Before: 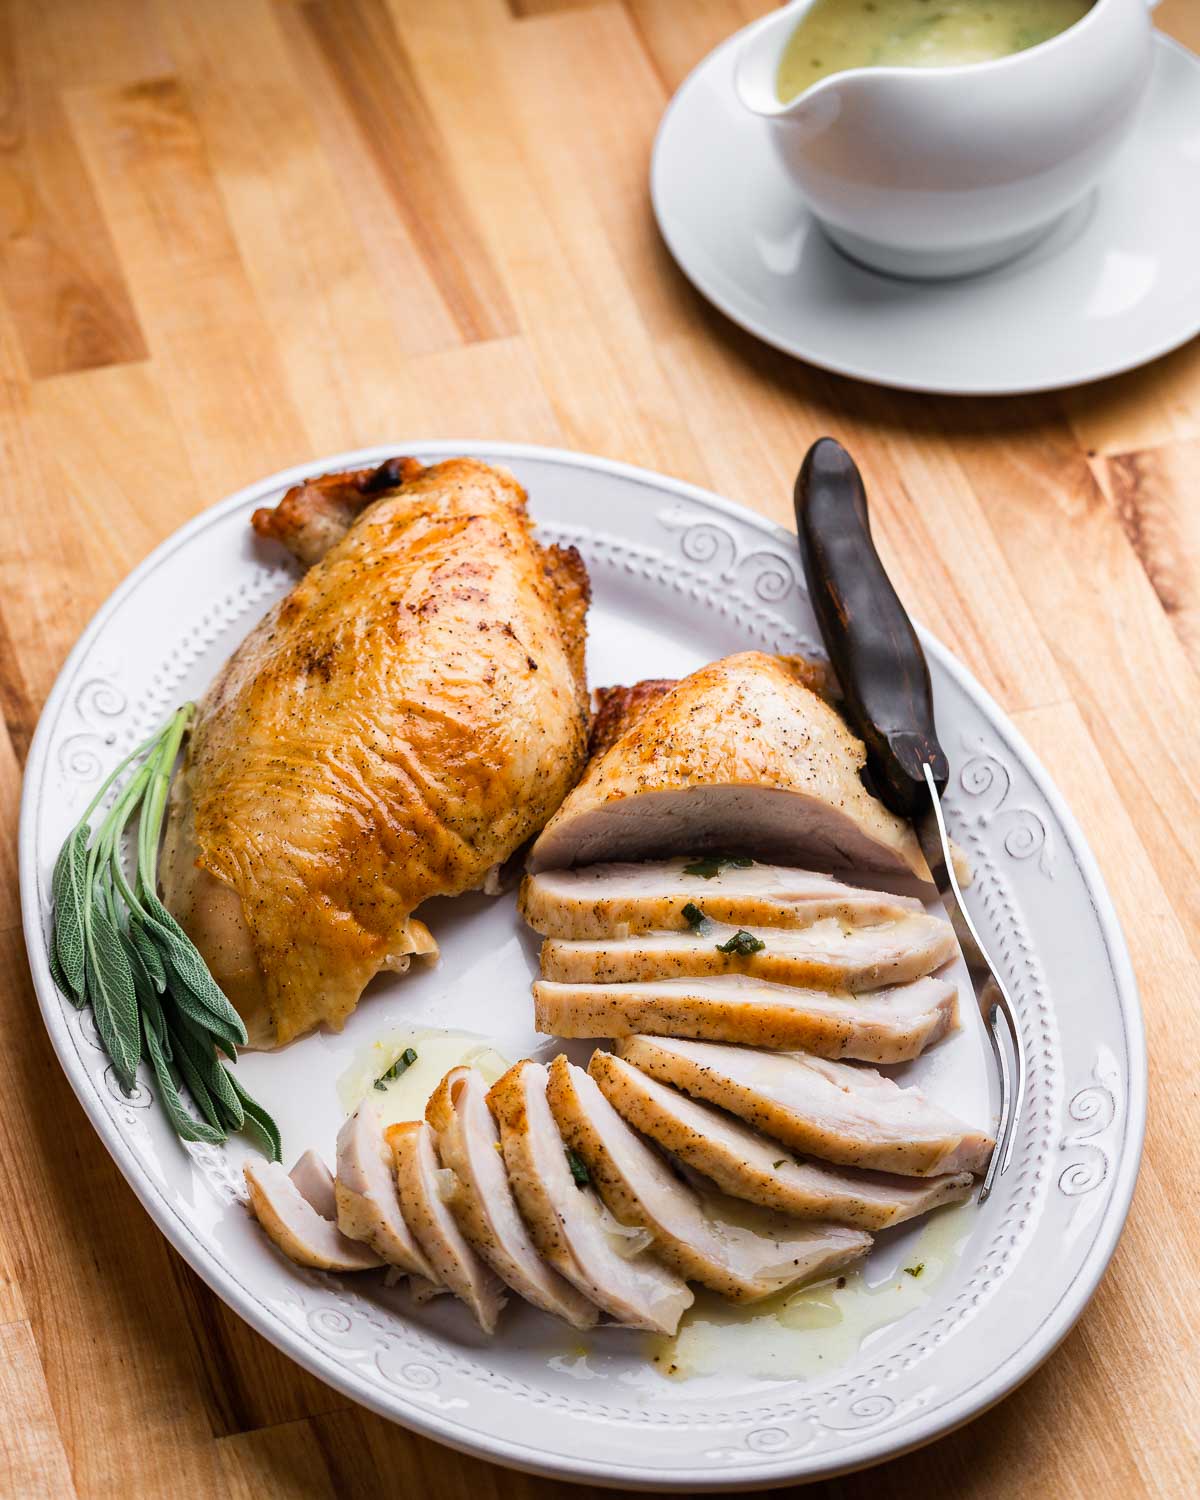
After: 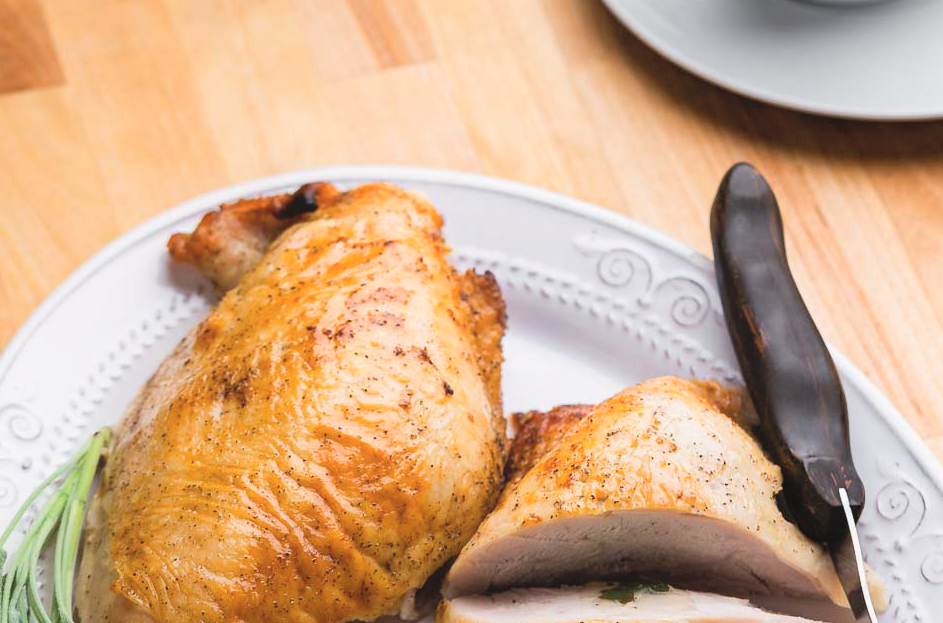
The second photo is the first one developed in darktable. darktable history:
contrast brightness saturation: brightness 0.13
crop: left 7.036%, top 18.398%, right 14.379%, bottom 40.043%
contrast equalizer: octaves 7, y [[0.6 ×6], [0.55 ×6], [0 ×6], [0 ×6], [0 ×6]], mix -0.3
